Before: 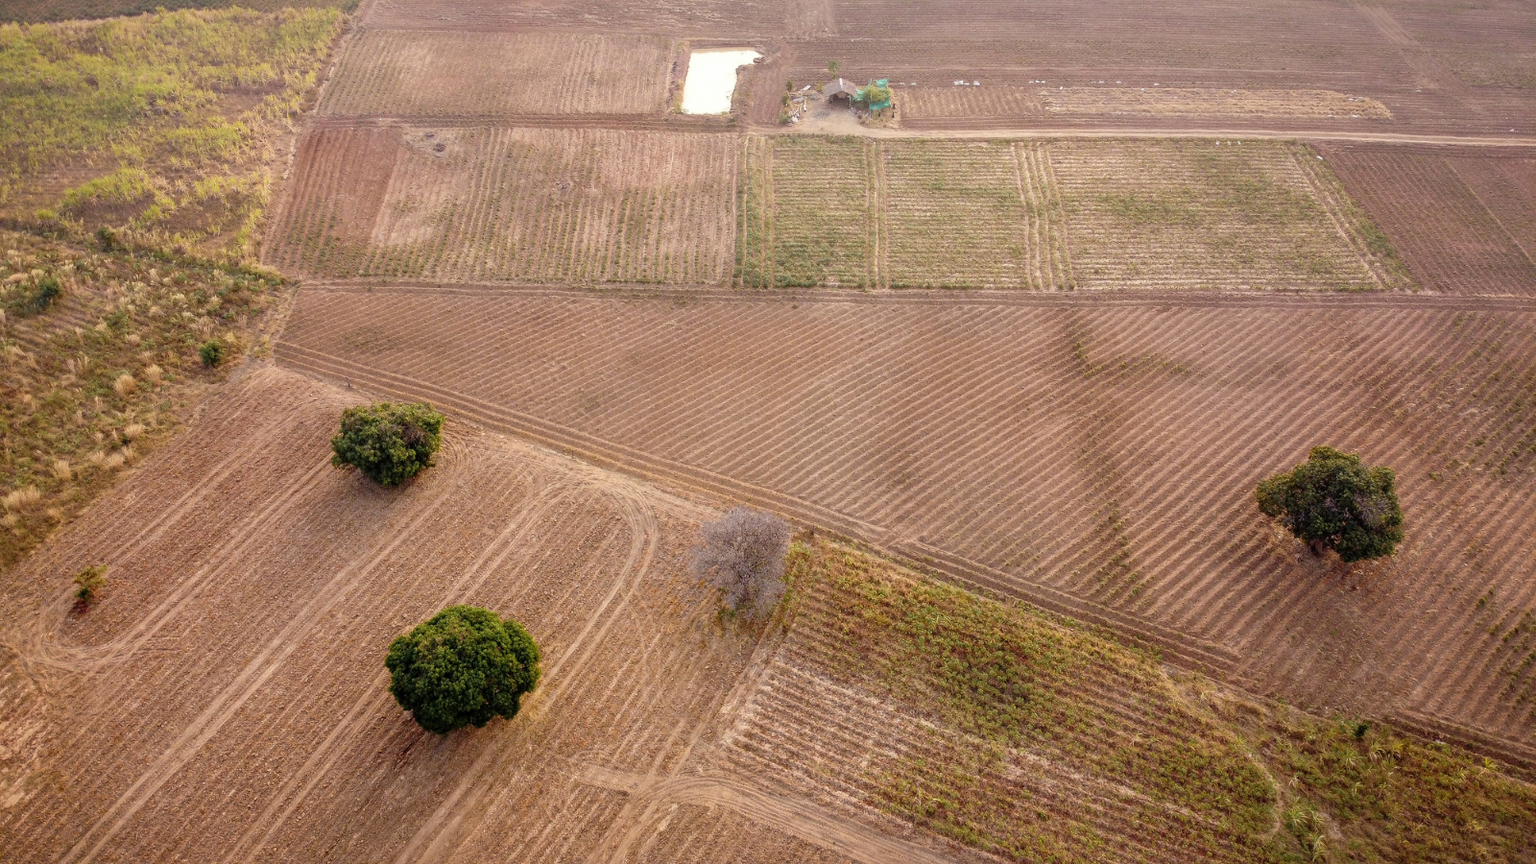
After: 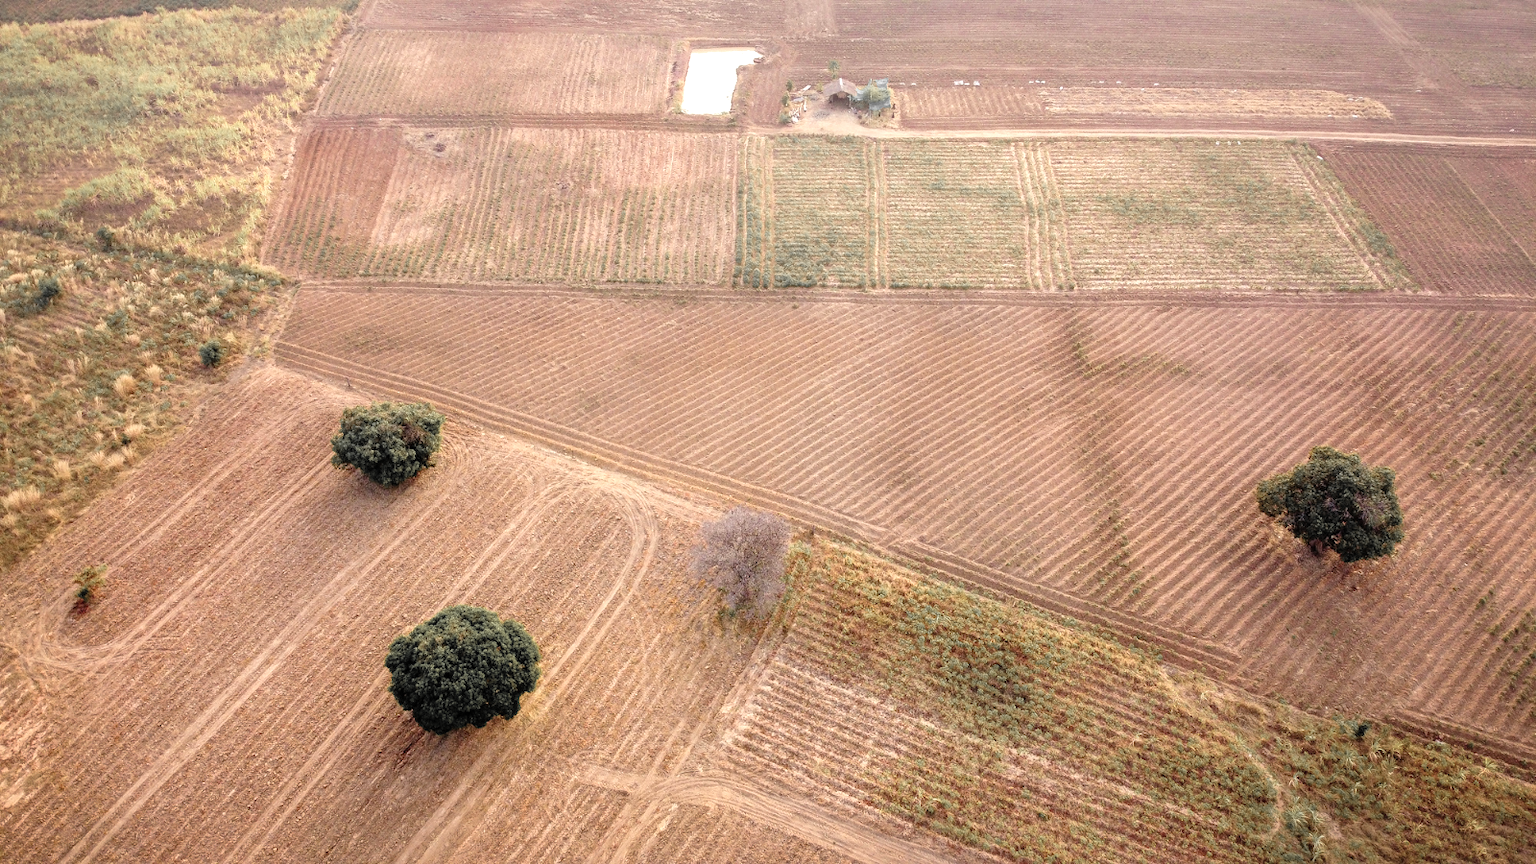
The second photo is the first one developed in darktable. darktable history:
color zones: curves: ch0 [(0, 0.447) (0.184, 0.543) (0.323, 0.476) (0.429, 0.445) (0.571, 0.443) (0.714, 0.451) (0.857, 0.452) (1, 0.447)]; ch1 [(0, 0.464) (0.176, 0.46) (0.287, 0.177) (0.429, 0.002) (0.571, 0) (0.714, 0) (0.857, 0) (1, 0.464)]
contrast brightness saturation: contrast 0.046, brightness 0.067, saturation 0.015
tone equalizer: -8 EV -0.439 EV, -7 EV -0.356 EV, -6 EV -0.364 EV, -5 EV -0.184 EV, -3 EV 0.245 EV, -2 EV 0.317 EV, -1 EV 0.384 EV, +0 EV 0.391 EV
